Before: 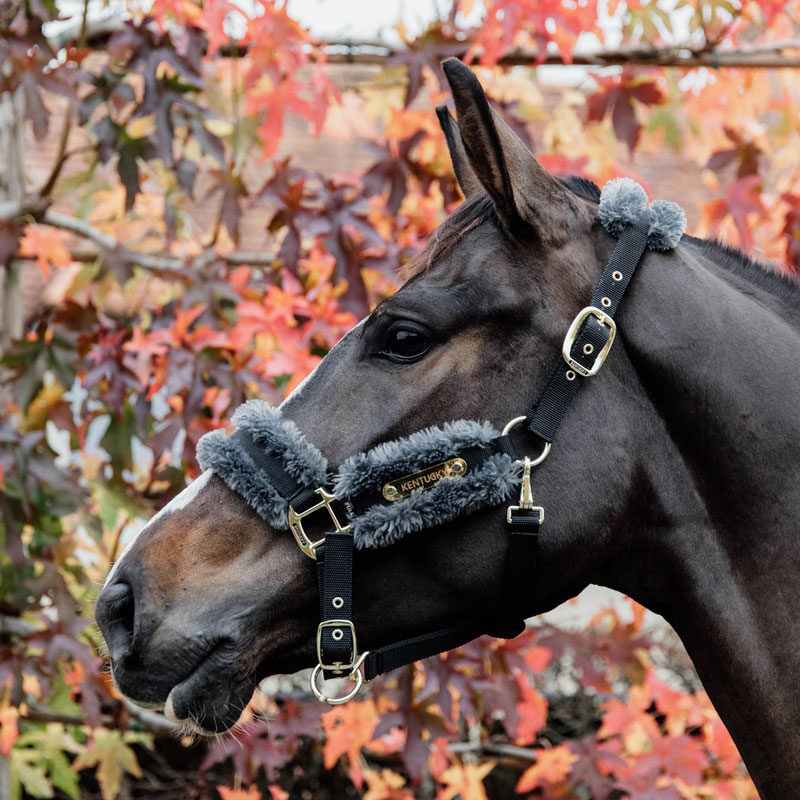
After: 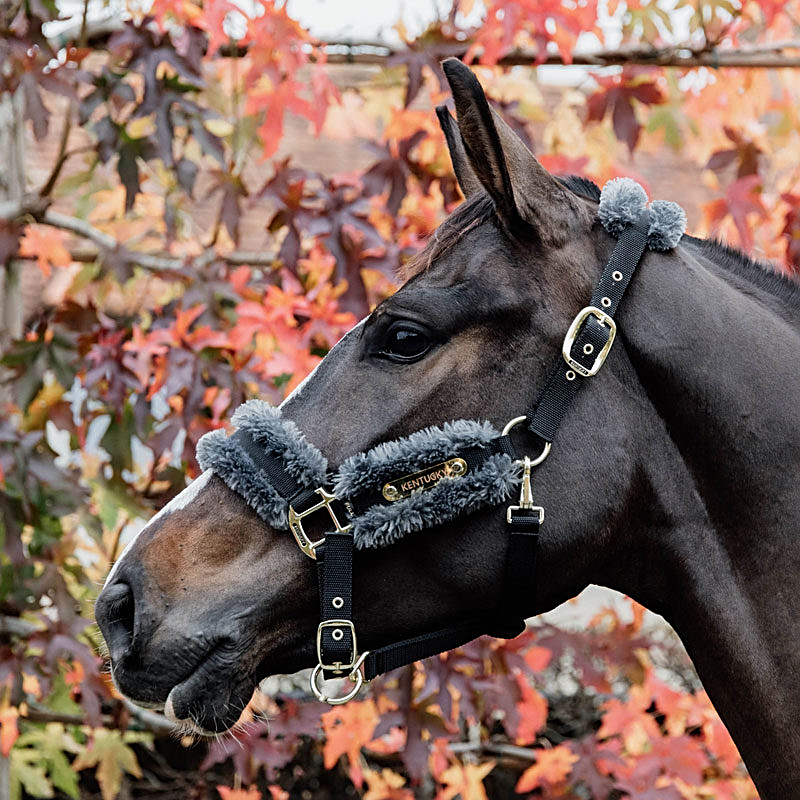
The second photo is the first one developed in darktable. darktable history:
sharpen: amount 0.57
